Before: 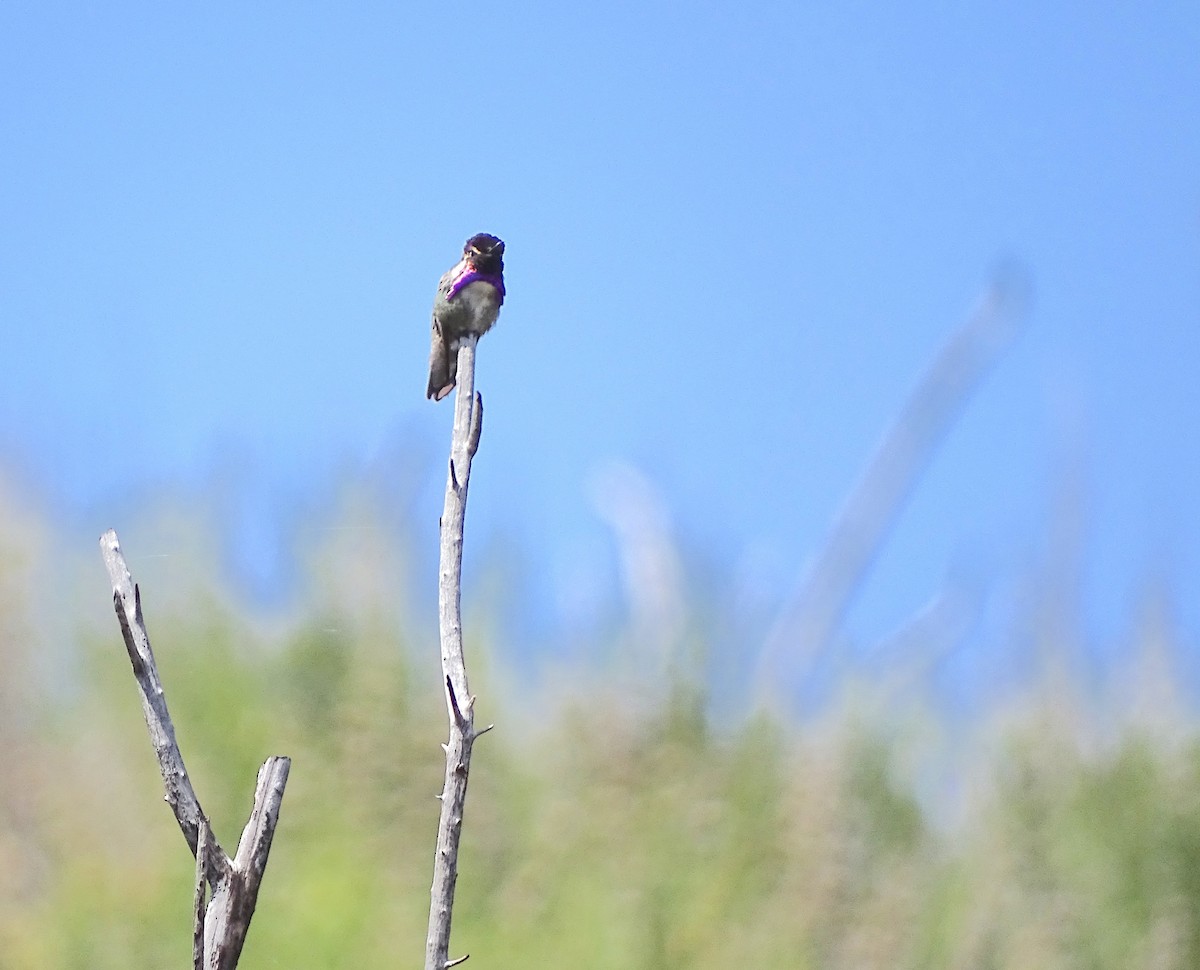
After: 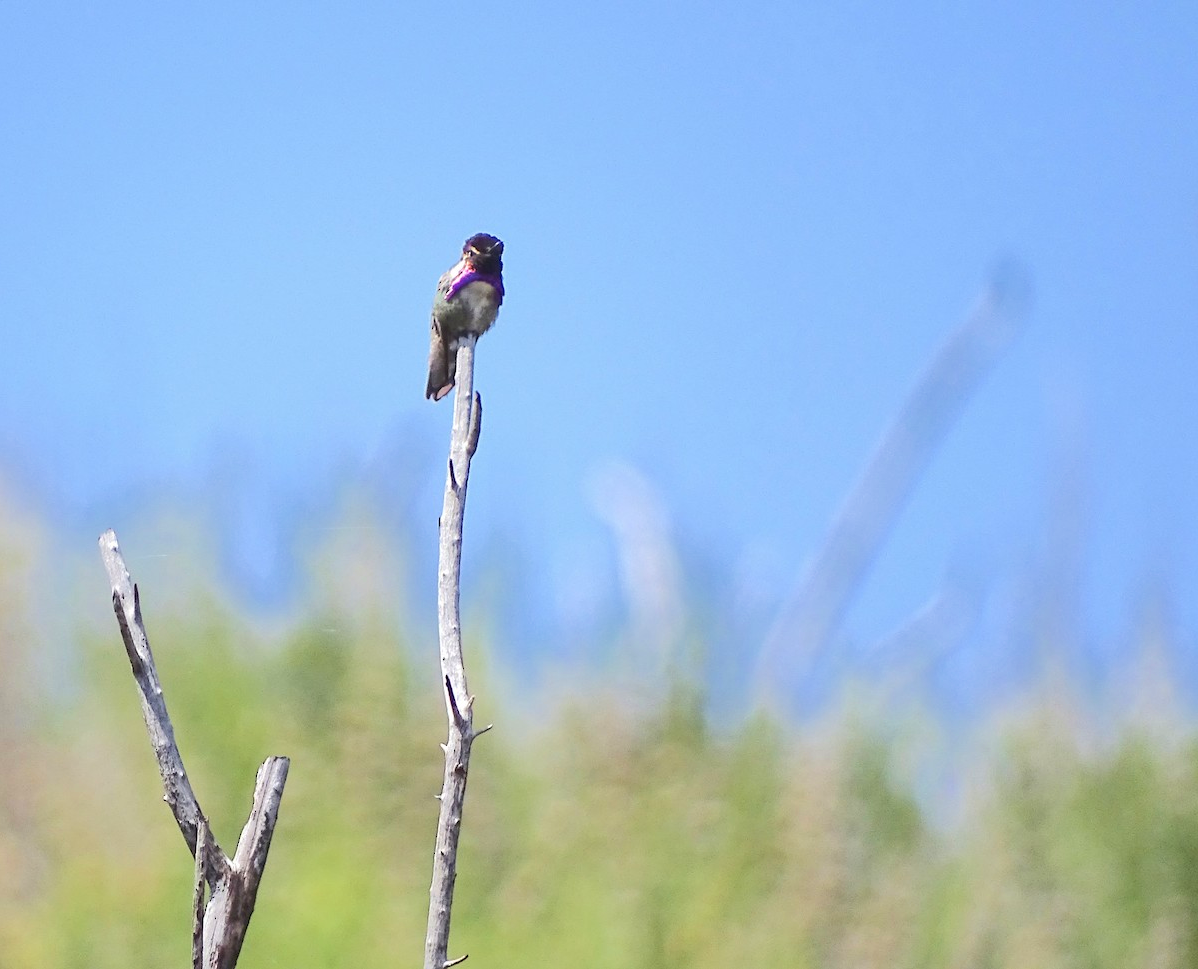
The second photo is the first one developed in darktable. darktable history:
crop and rotate: left 0.126%
velvia: on, module defaults
